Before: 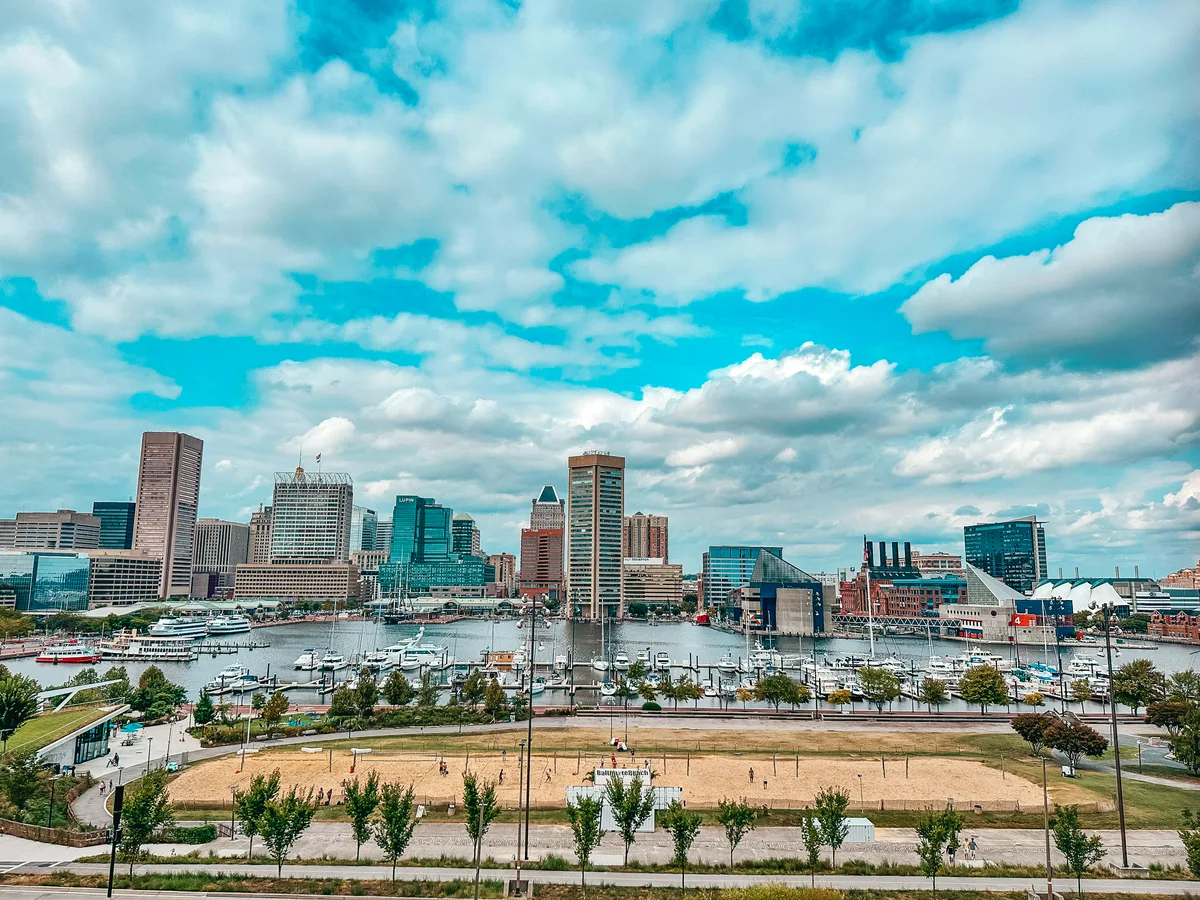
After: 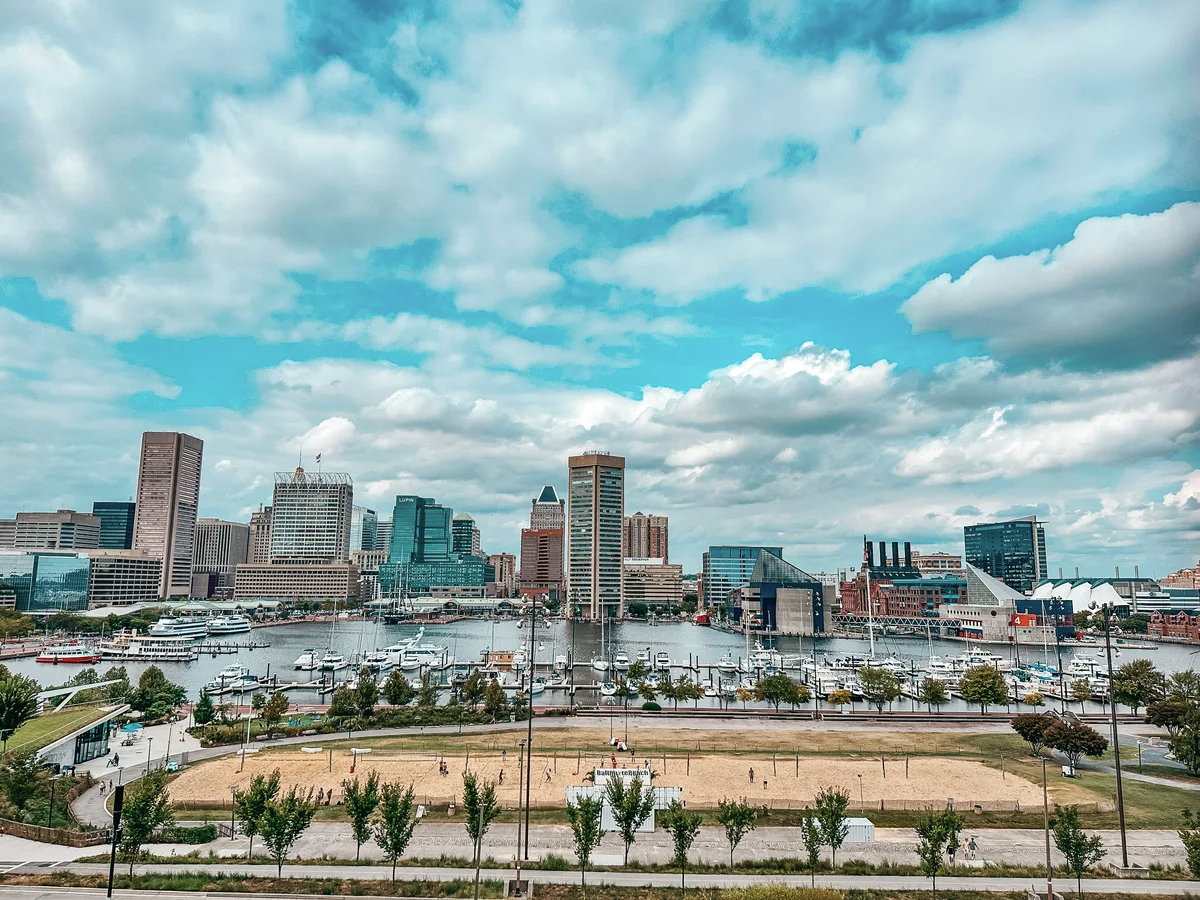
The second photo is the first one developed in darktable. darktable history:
contrast brightness saturation: contrast 0.064, brightness -0.014, saturation -0.212
